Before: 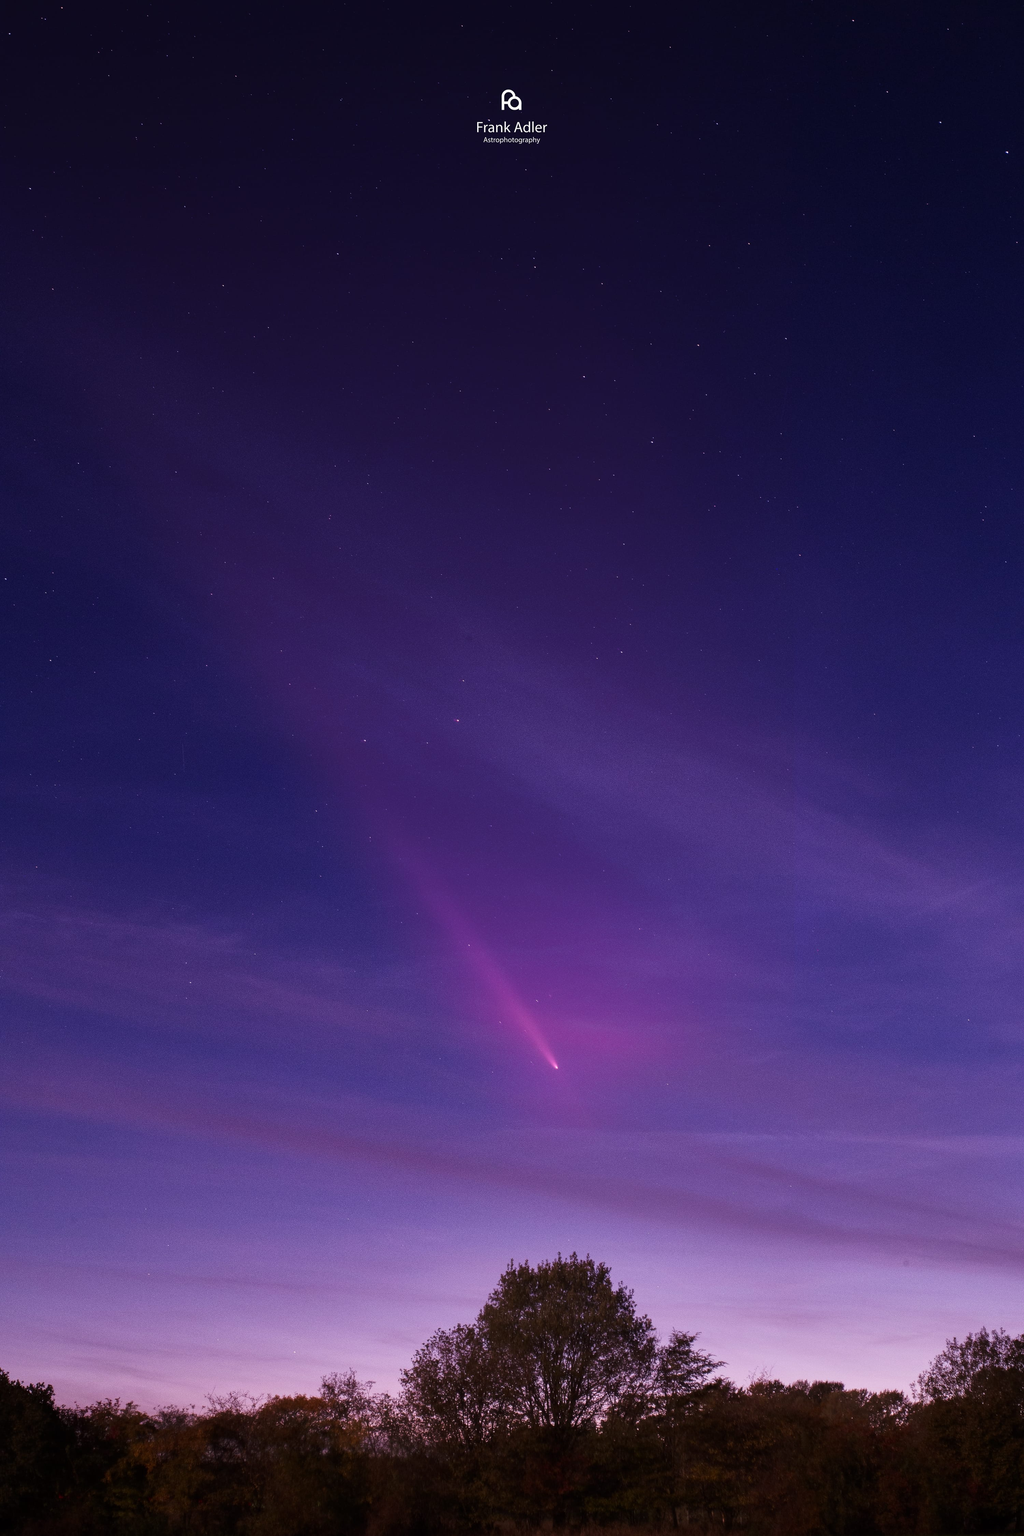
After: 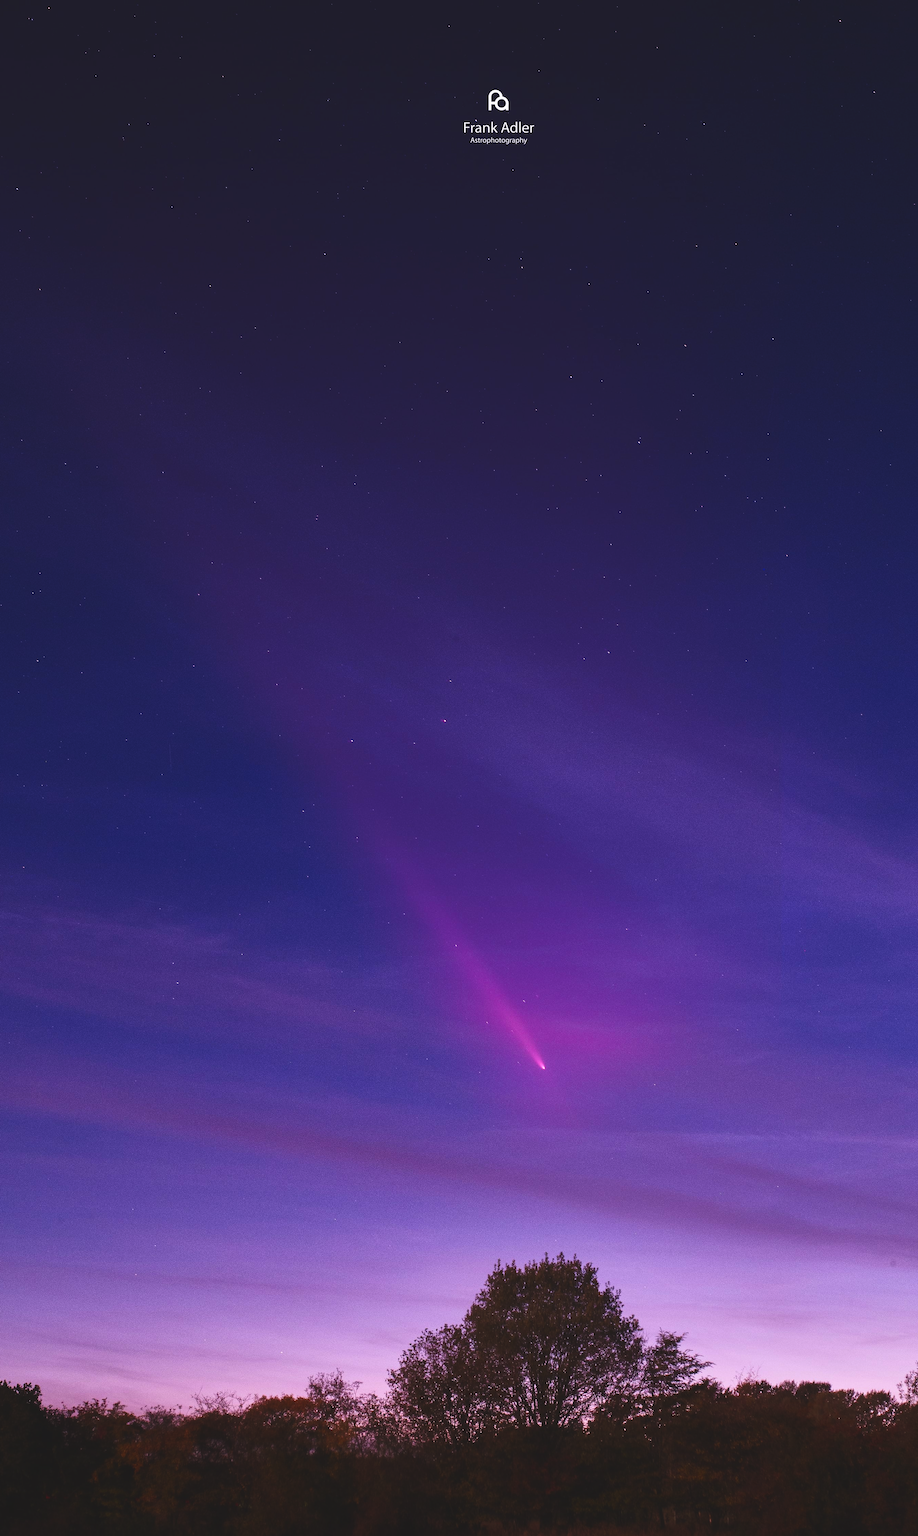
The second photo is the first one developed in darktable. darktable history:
crop and rotate: left 1.315%, right 9.001%
contrast brightness saturation: contrast 0.156, saturation 0.317
exposure: black level correction -0.015, compensate exposure bias true, compensate highlight preservation false
